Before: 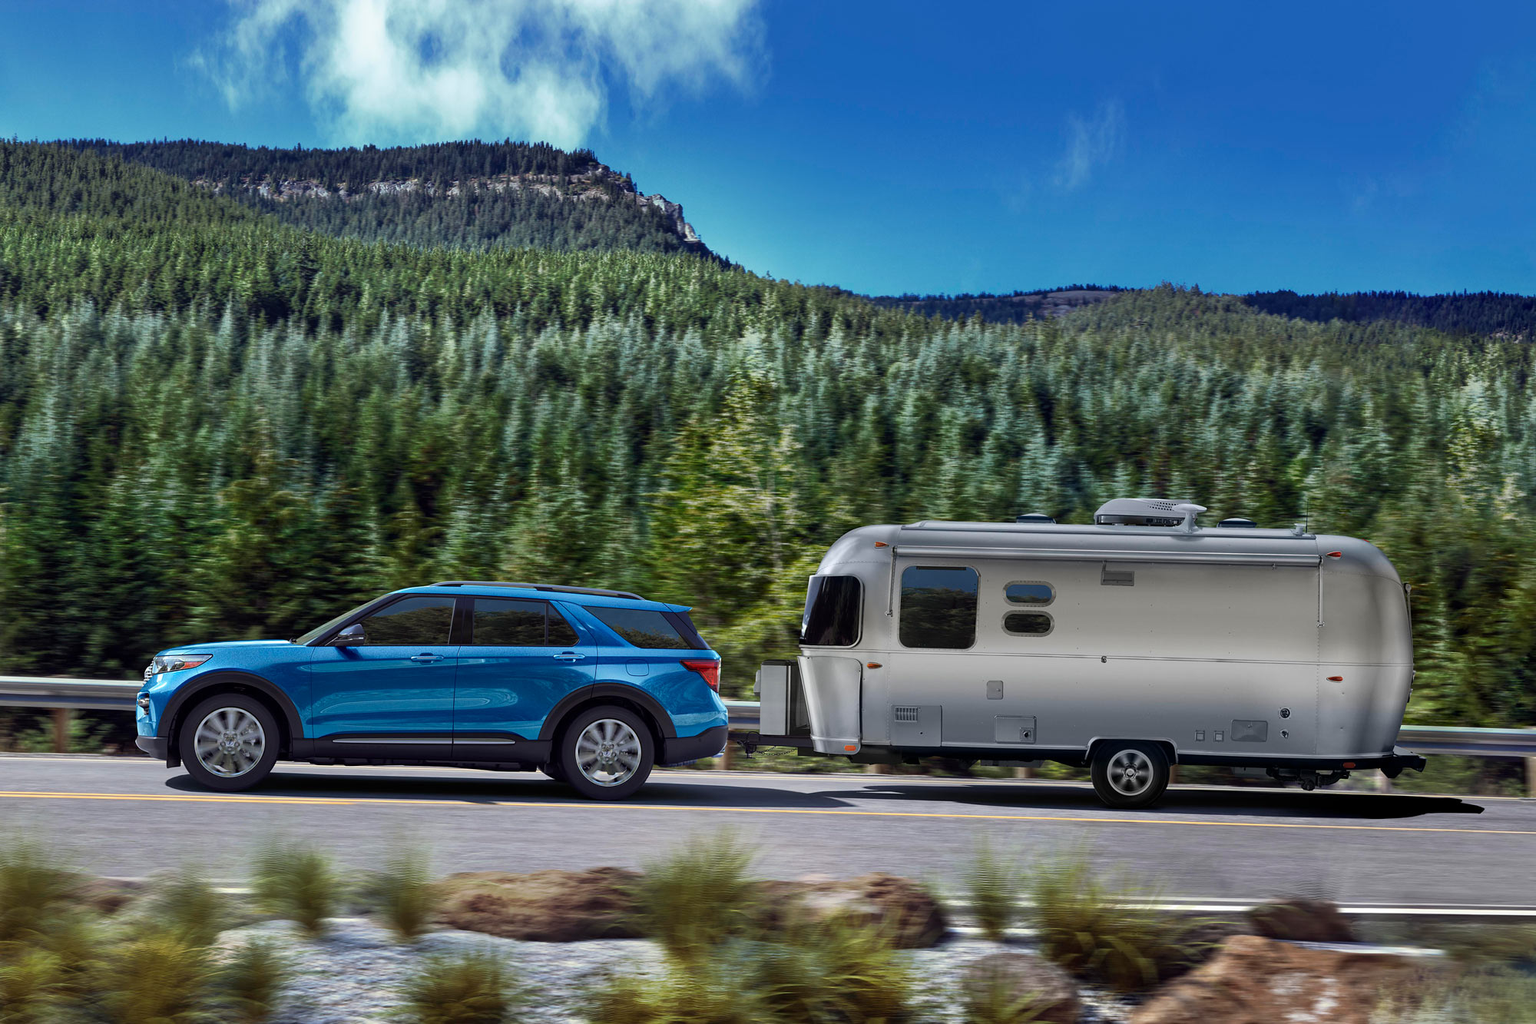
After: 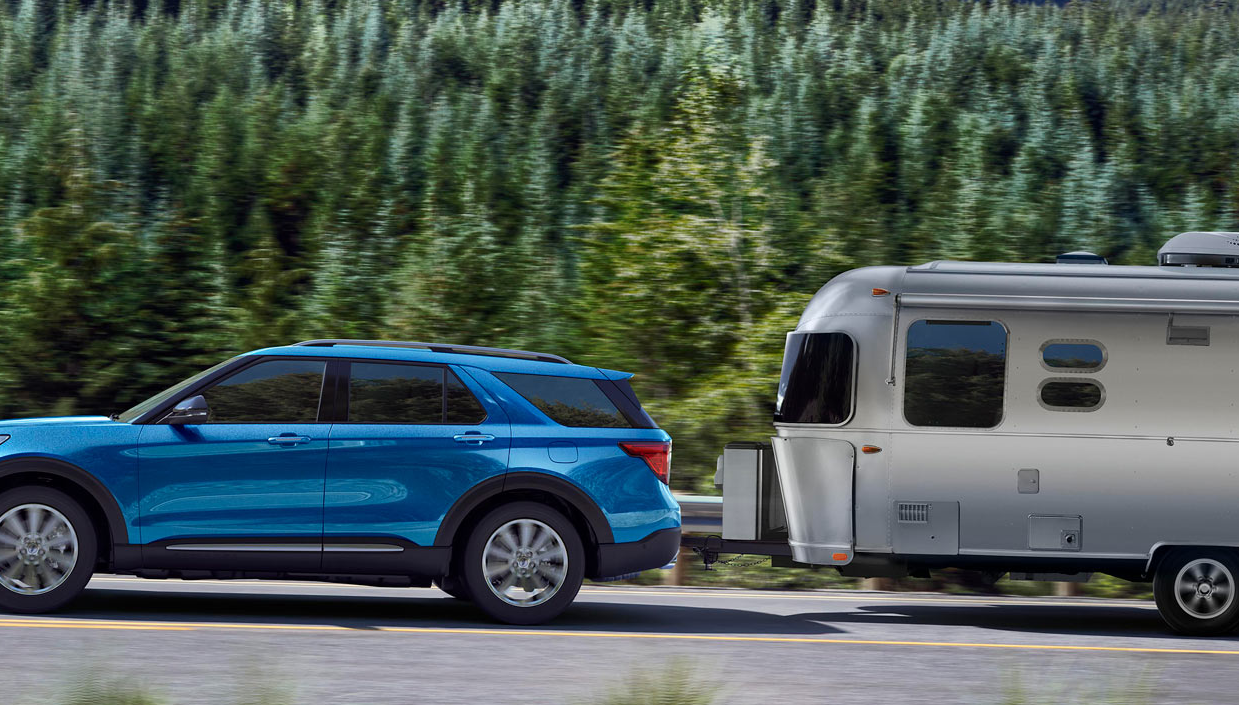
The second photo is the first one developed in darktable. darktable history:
crop: left 13.356%, top 31.354%, right 24.667%, bottom 15.69%
